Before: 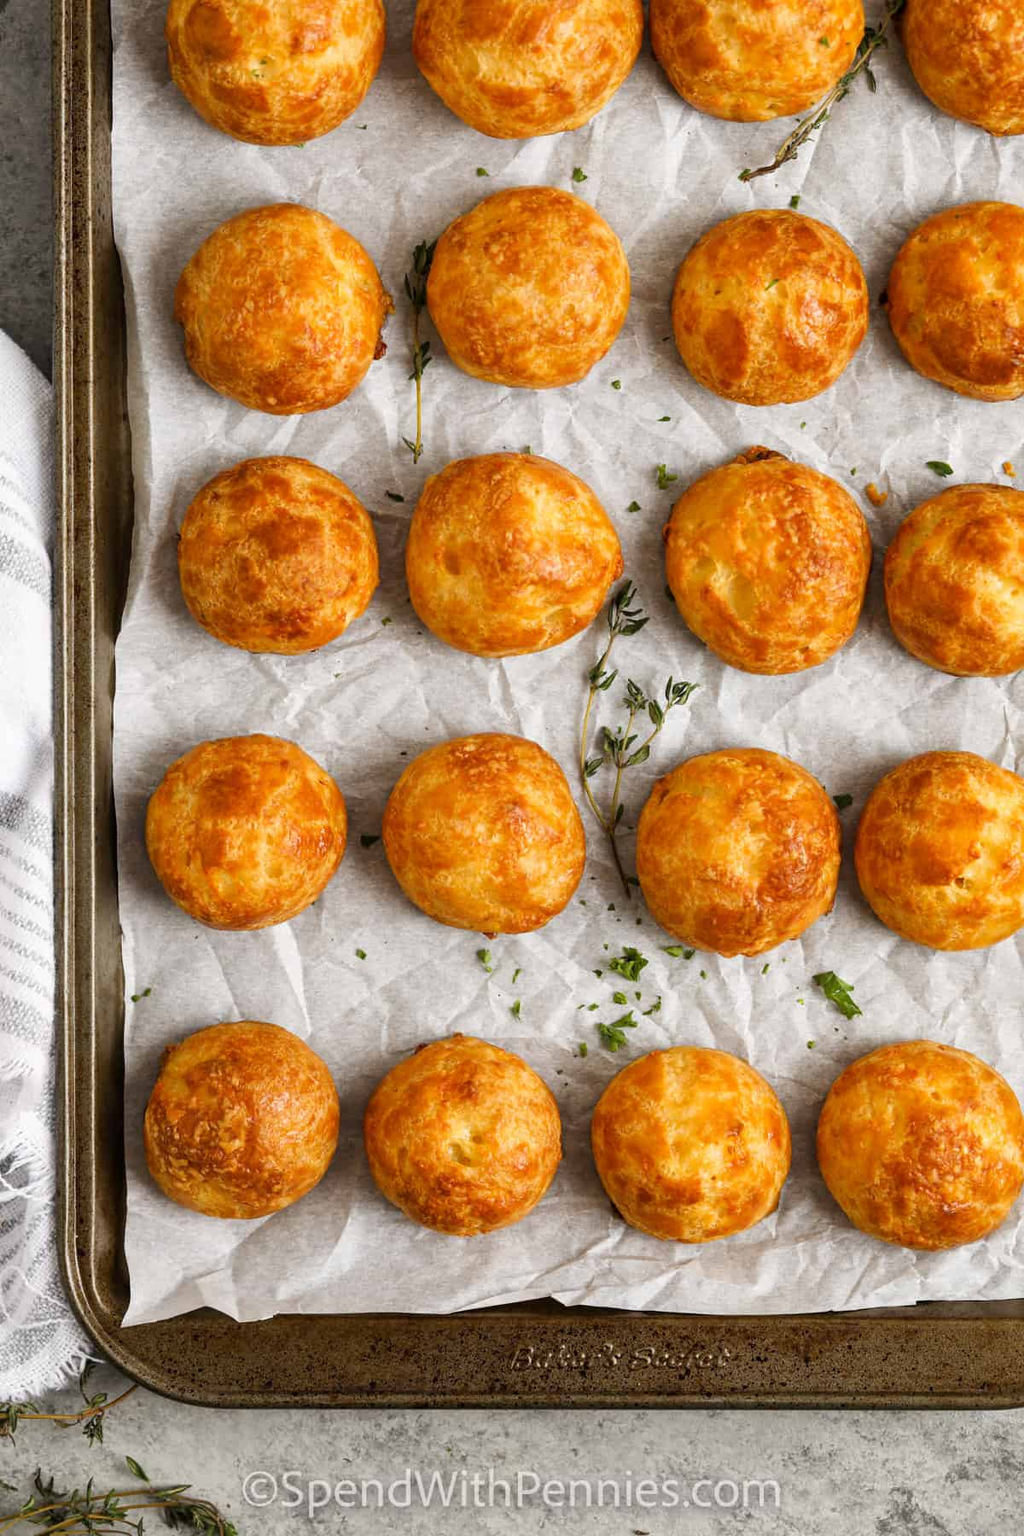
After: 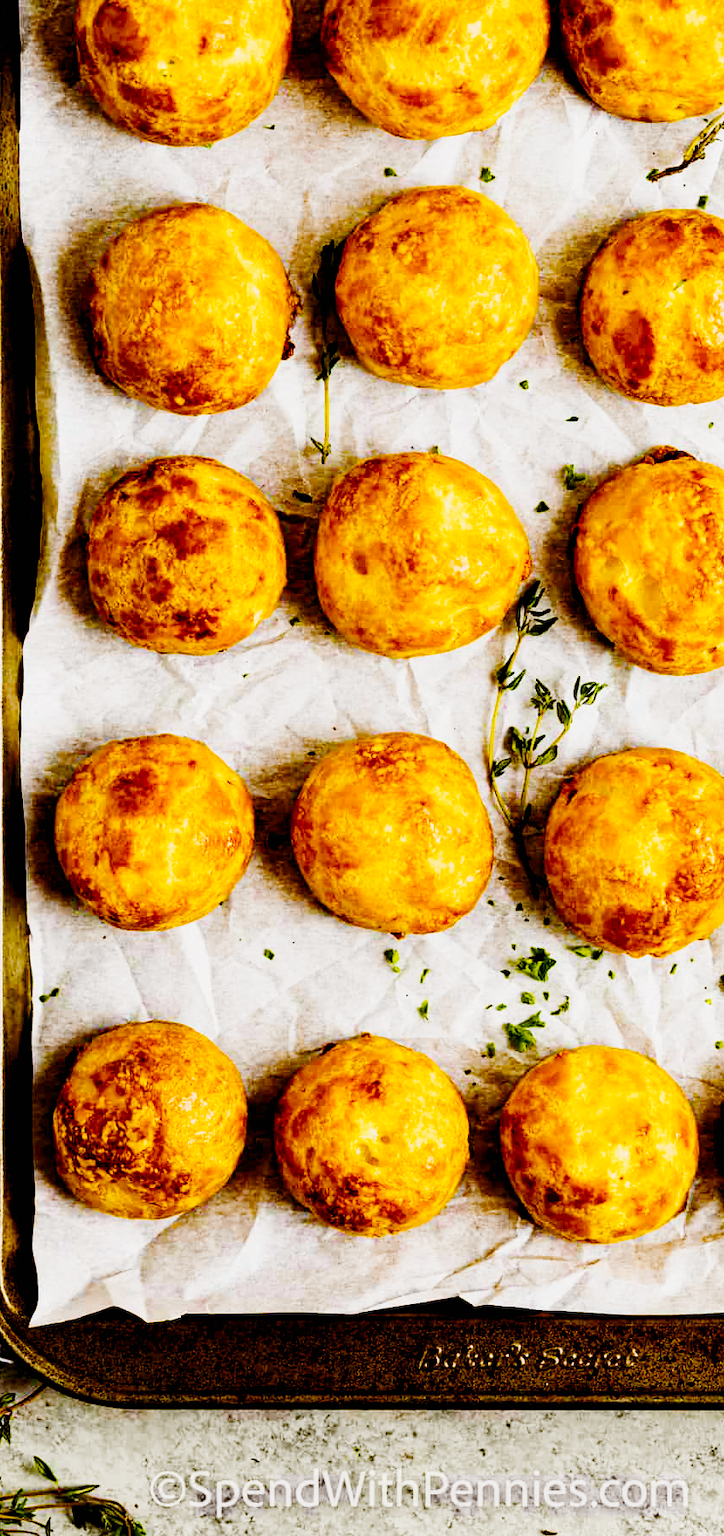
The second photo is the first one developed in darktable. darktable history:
filmic rgb: black relative exposure -2.85 EV, white relative exposure 4.56 EV, hardness 1.77, contrast 1.25, preserve chrominance no, color science v5 (2021)
local contrast: mode bilateral grid, contrast 100, coarseness 100, detail 94%, midtone range 0.2
crop and rotate: left 9.061%, right 20.142%
haze removal: strength 0.4, distance 0.22, compatibility mode true, adaptive false
tone equalizer: -8 EV 0.06 EV, smoothing diameter 25%, edges refinement/feathering 10, preserve details guided filter
contrast brightness saturation: contrast 0.28
color balance rgb: linear chroma grading › global chroma 25%, perceptual saturation grading › global saturation 45%, perceptual saturation grading › highlights -50%, perceptual saturation grading › shadows 30%, perceptual brilliance grading › global brilliance 18%, global vibrance 40%
